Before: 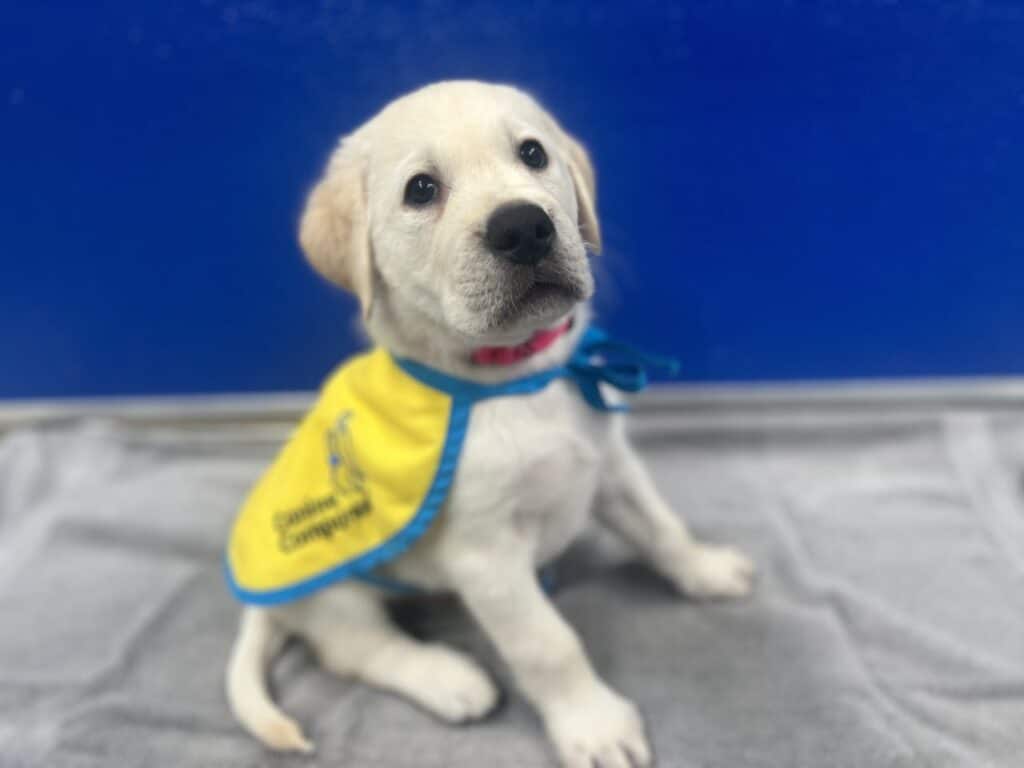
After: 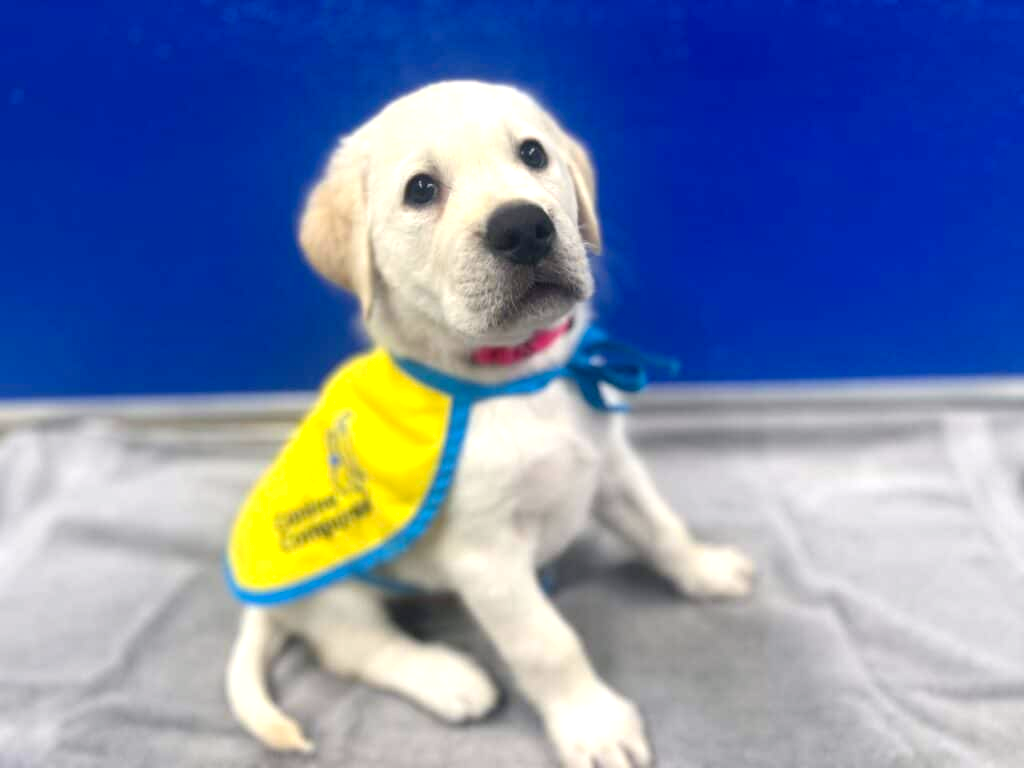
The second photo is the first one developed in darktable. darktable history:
color balance rgb: highlights gain › luminance 1.054%, highlights gain › chroma 0.325%, highlights gain › hue 41.22°, perceptual saturation grading › global saturation 19.6%
exposure: black level correction 0.001, exposure 0.499 EV, compensate exposure bias true, compensate highlight preservation false
